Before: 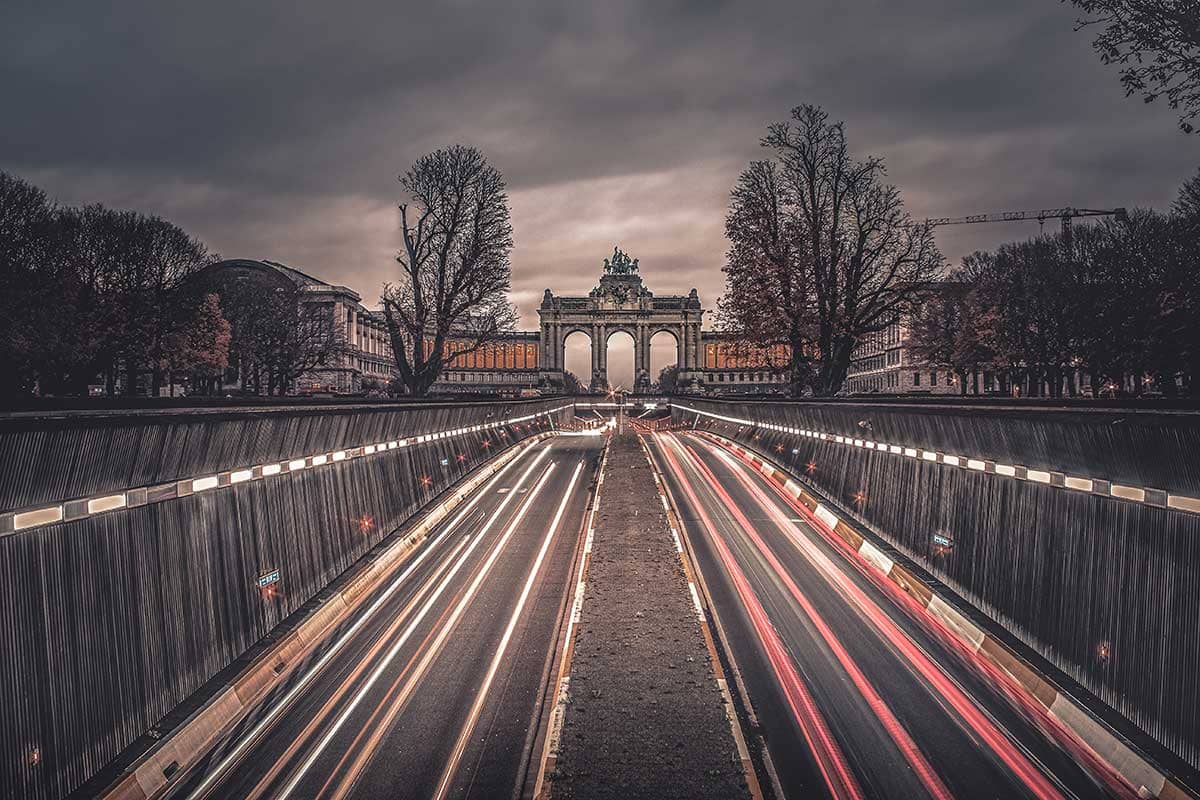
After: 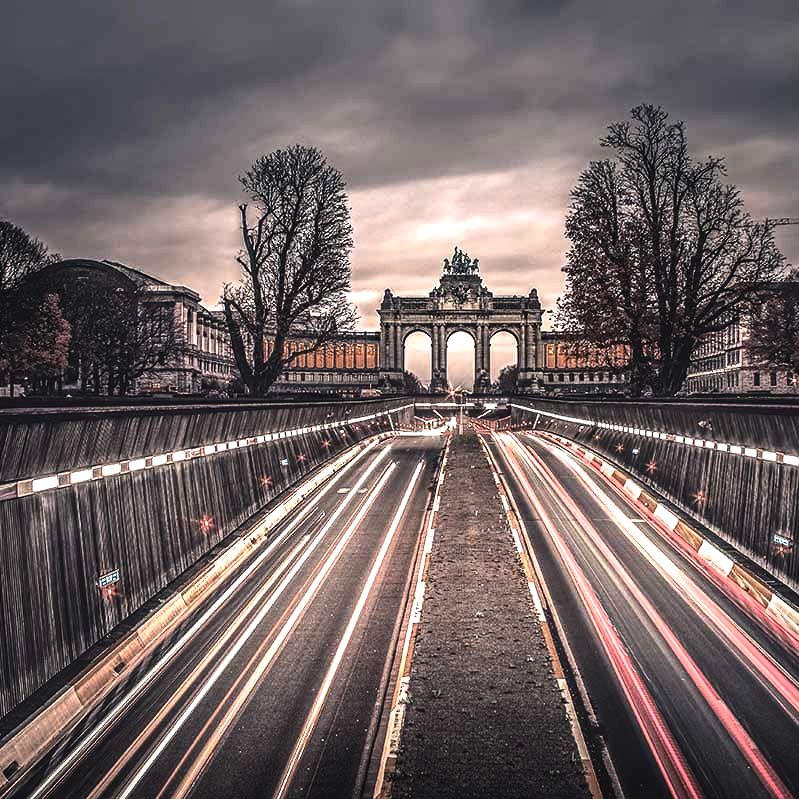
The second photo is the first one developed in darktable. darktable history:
crop and rotate: left 13.409%, right 19.924%
tone equalizer: -8 EV -1.08 EV, -7 EV -1.01 EV, -6 EV -0.867 EV, -5 EV -0.578 EV, -3 EV 0.578 EV, -2 EV 0.867 EV, -1 EV 1.01 EV, +0 EV 1.08 EV, edges refinement/feathering 500, mask exposure compensation -1.57 EV, preserve details no
